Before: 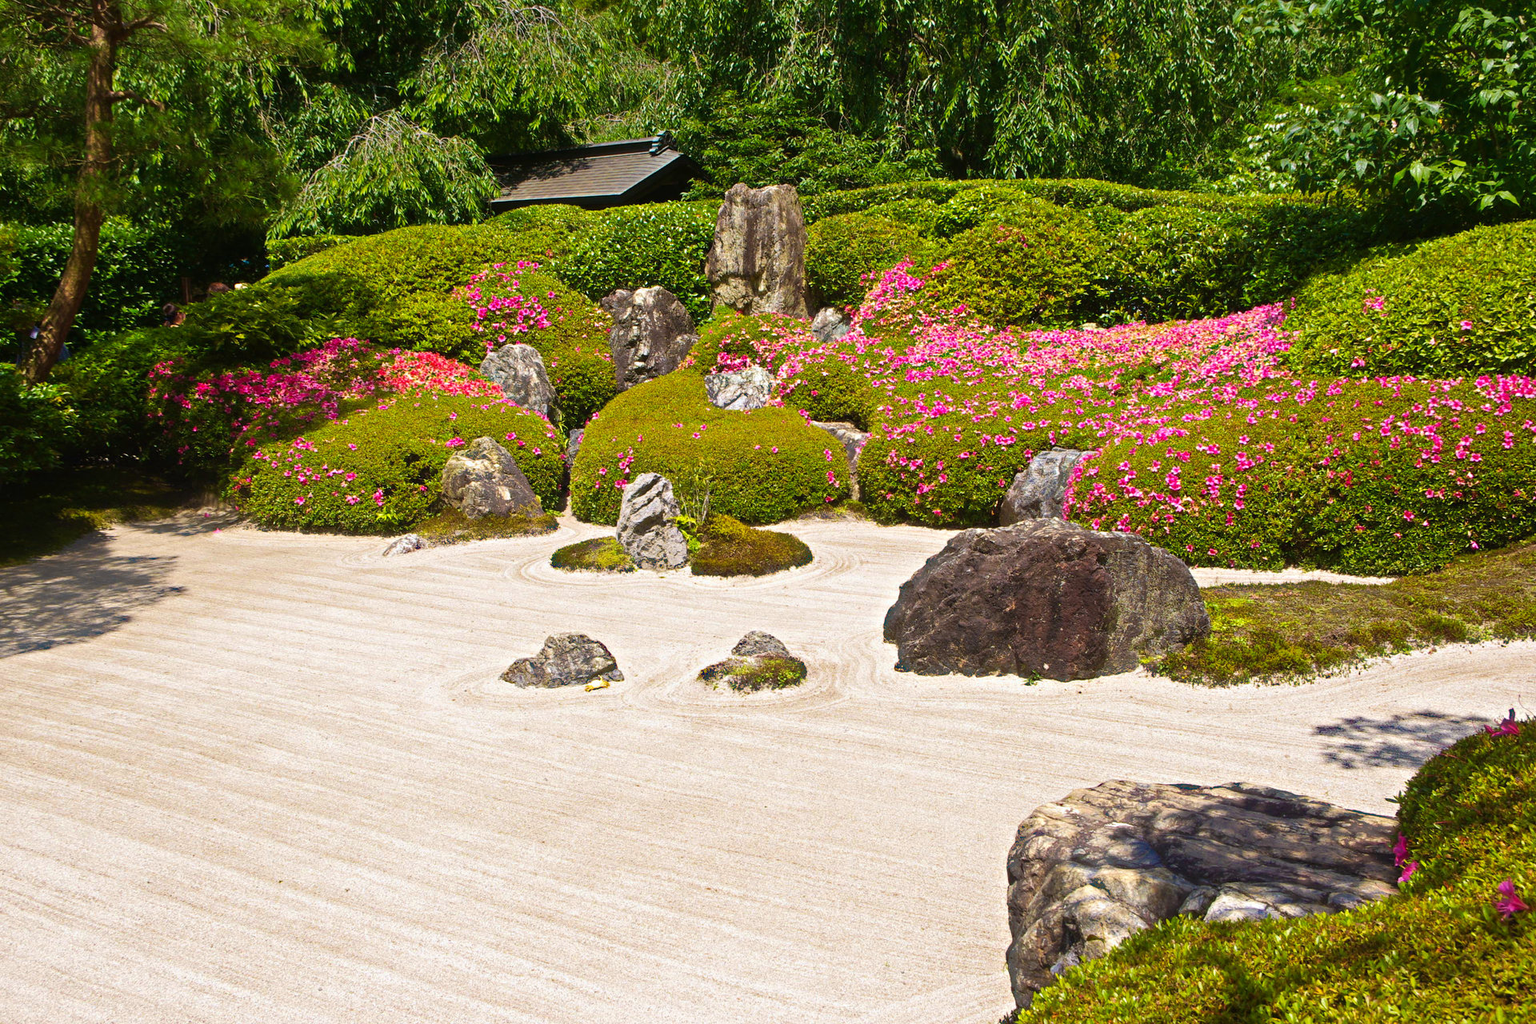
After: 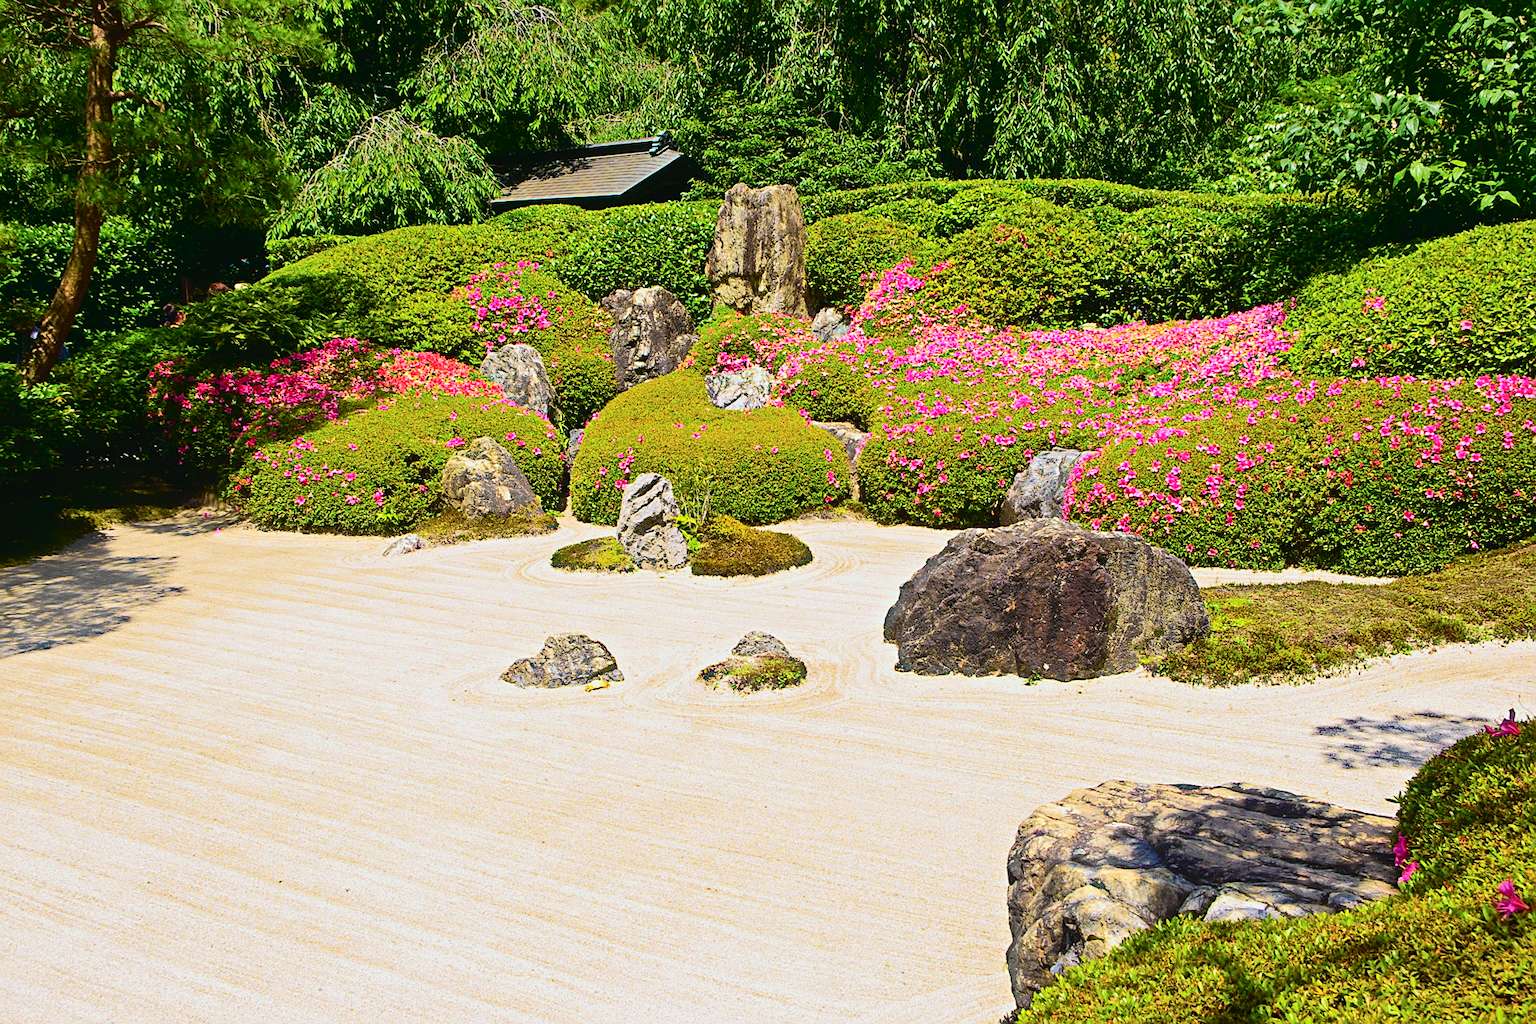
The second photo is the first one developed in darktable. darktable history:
tone curve: curves: ch0 [(0, 0.022) (0.114, 0.083) (0.281, 0.315) (0.447, 0.557) (0.588, 0.711) (0.786, 0.839) (0.999, 0.949)]; ch1 [(0, 0) (0.389, 0.352) (0.458, 0.433) (0.486, 0.474) (0.509, 0.505) (0.535, 0.53) (0.555, 0.557) (0.586, 0.622) (0.677, 0.724) (1, 1)]; ch2 [(0, 0) (0.369, 0.388) (0.449, 0.431) (0.501, 0.5) (0.528, 0.52) (0.561, 0.59) (0.697, 0.721) (1, 1)], color space Lab, independent channels, preserve colors none
sharpen: on, module defaults
